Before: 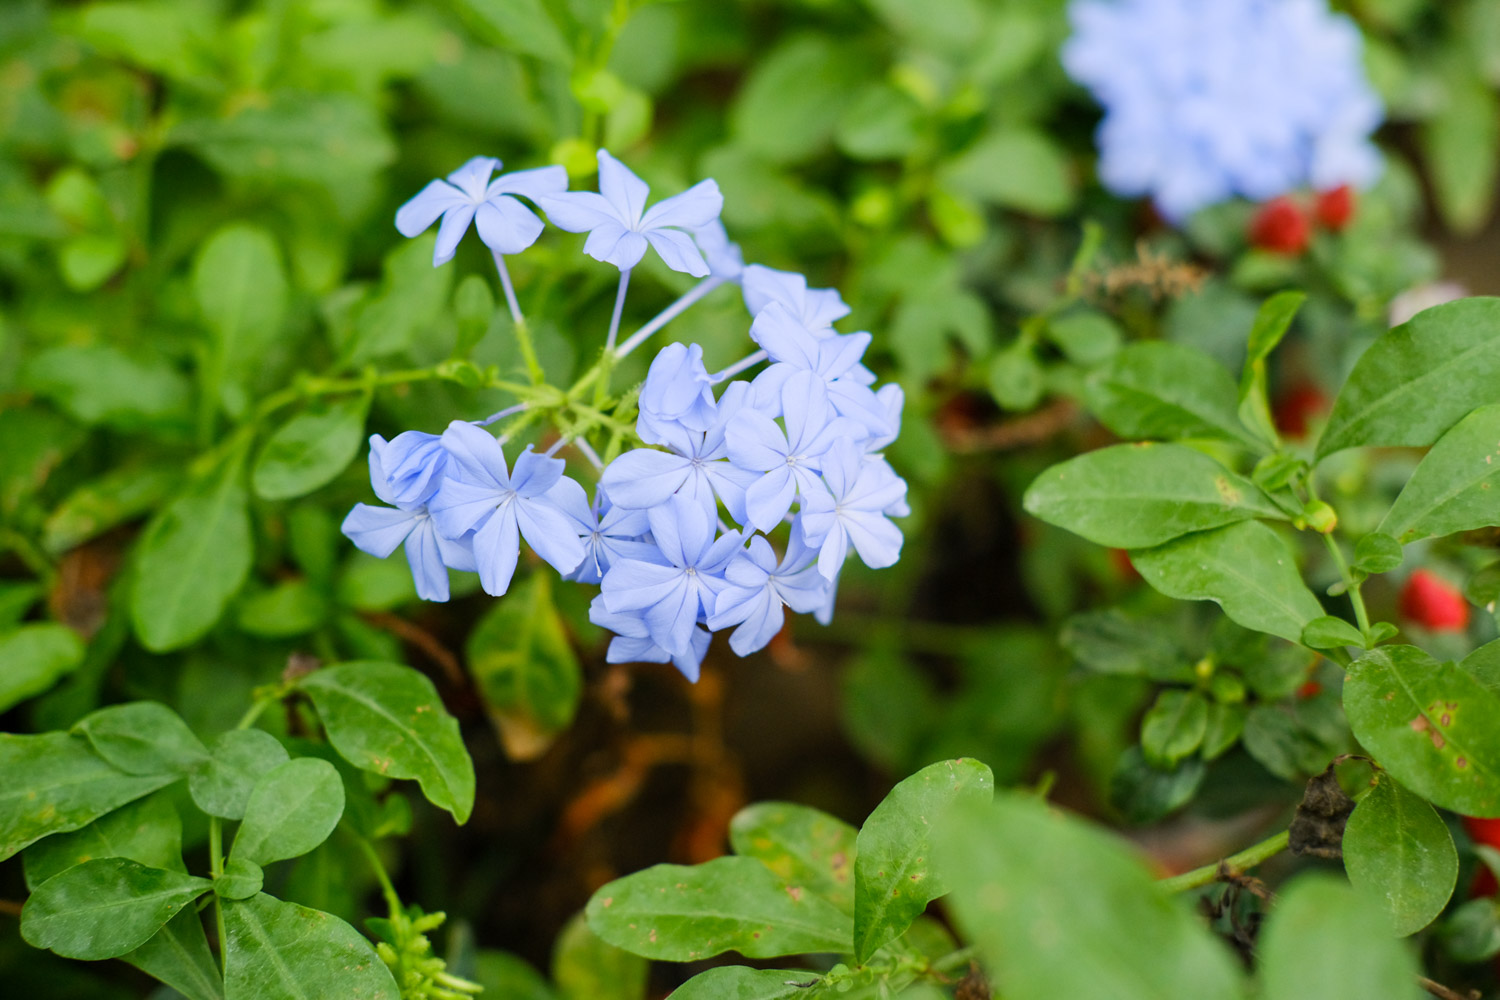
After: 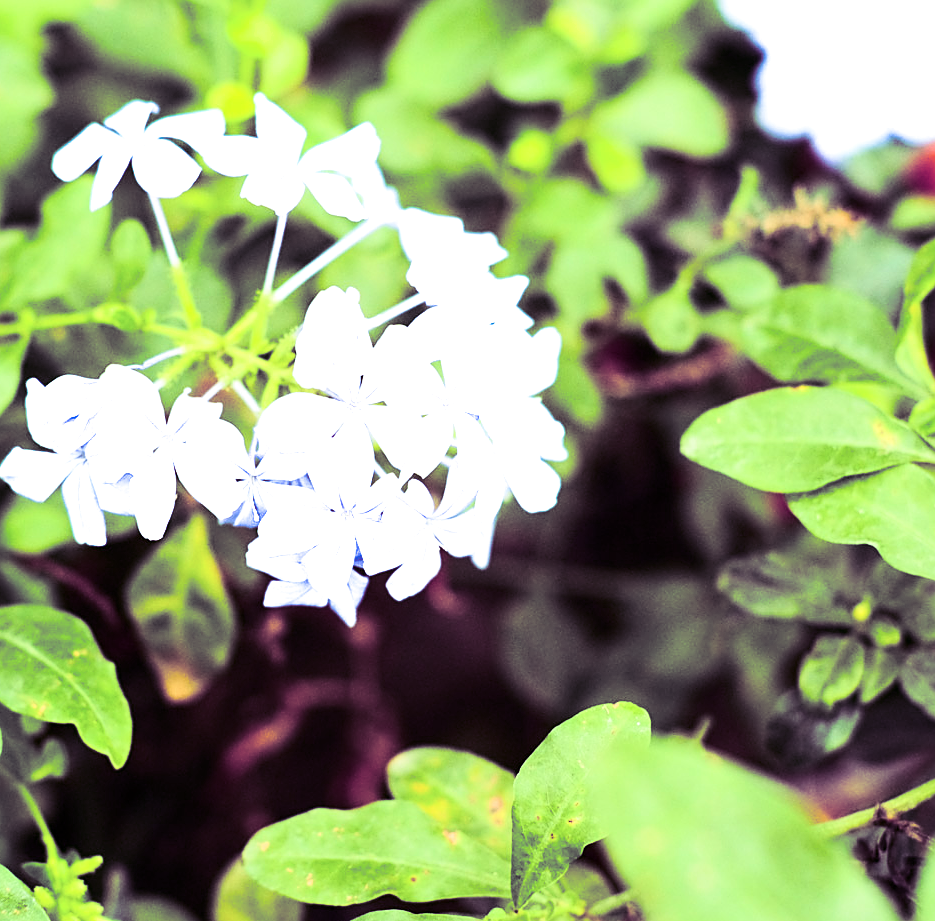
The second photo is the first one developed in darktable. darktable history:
contrast brightness saturation: contrast 0.39, brightness 0.1
sharpen: on, module defaults
split-toning: shadows › hue 277.2°, shadows › saturation 0.74
exposure: exposure 0.7 EV, compensate highlight preservation false
white balance: emerald 1
crop and rotate: left 22.918%, top 5.629%, right 14.711%, bottom 2.247%
